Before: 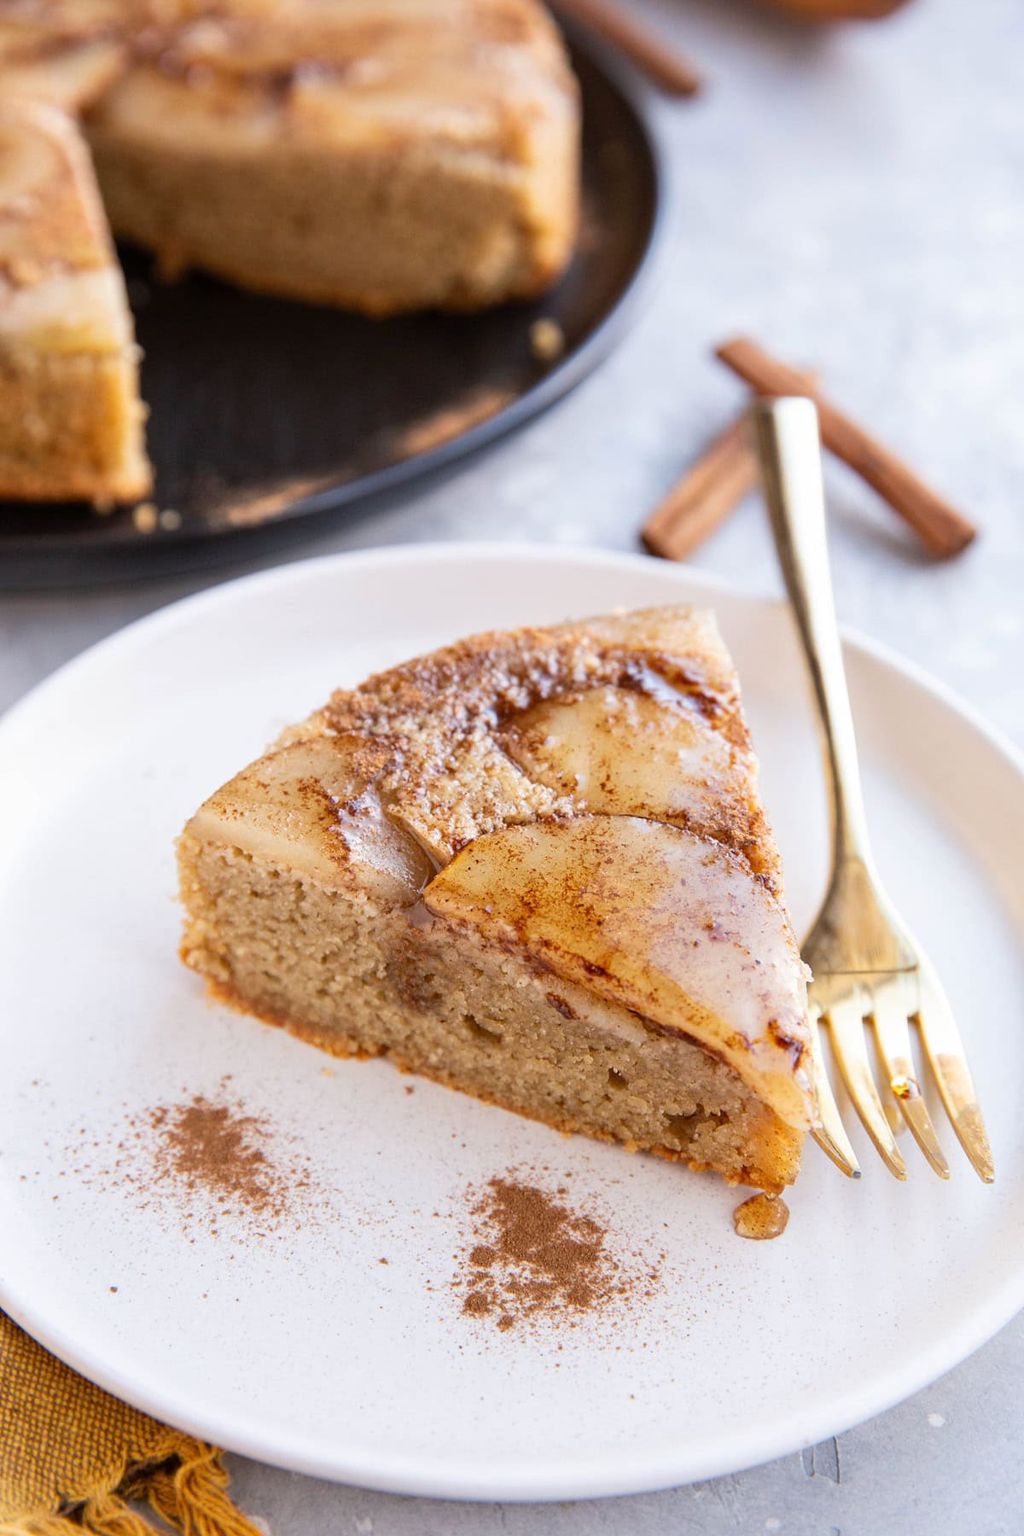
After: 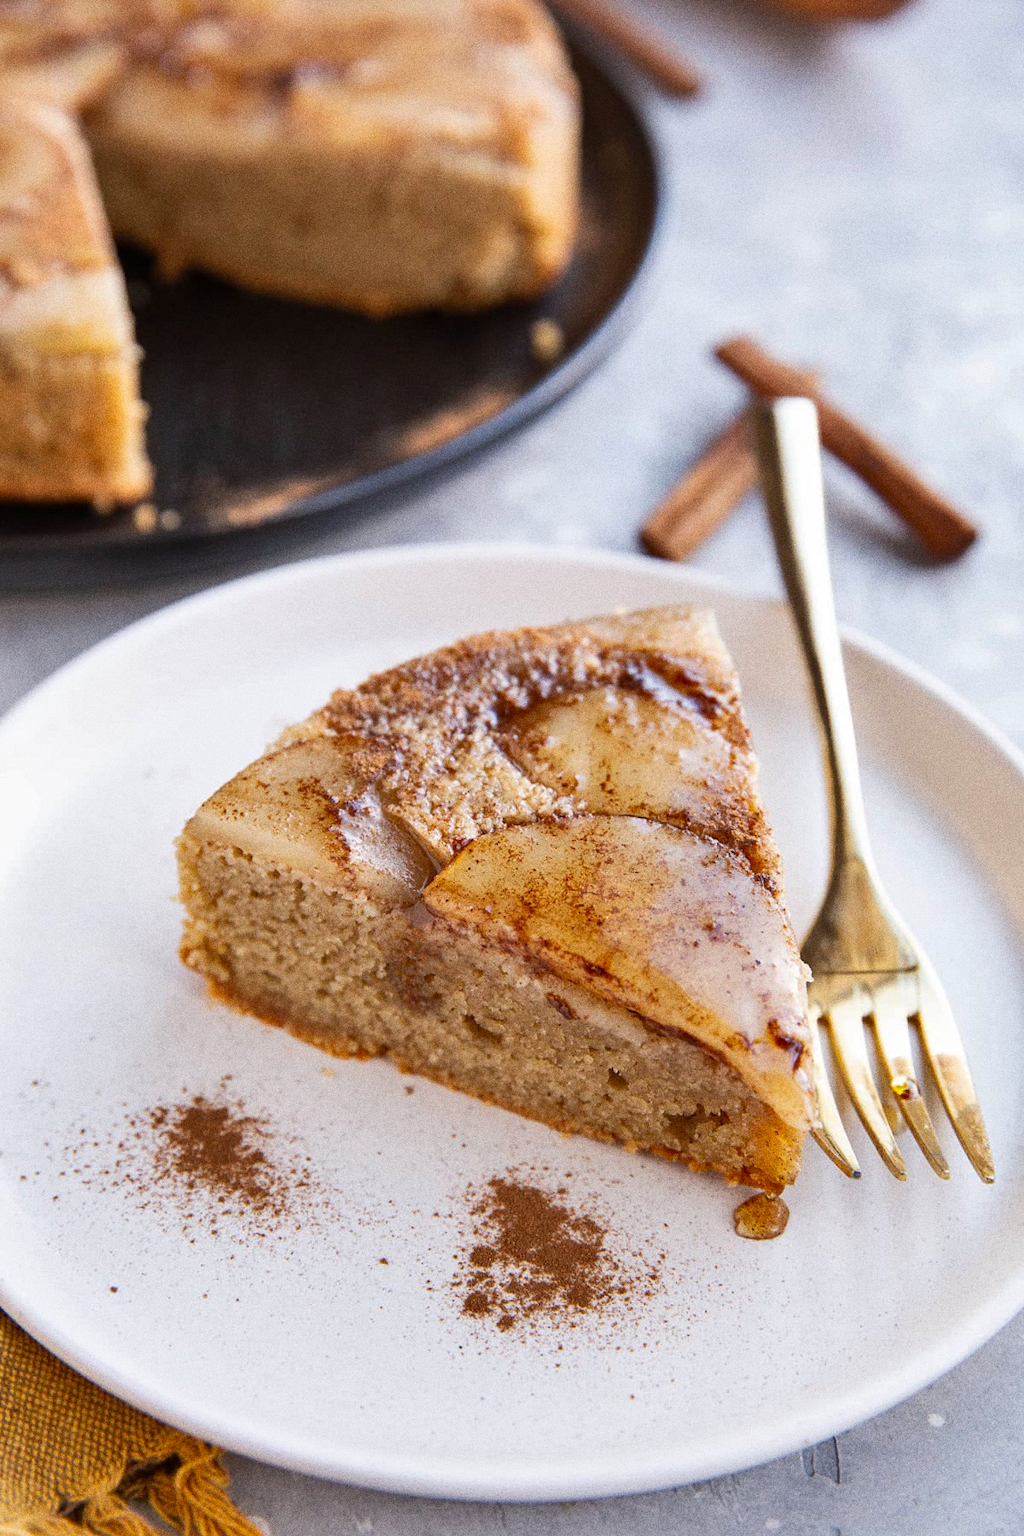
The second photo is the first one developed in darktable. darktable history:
shadows and highlights: radius 133.83, soften with gaussian
grain: coarseness 0.09 ISO, strength 40%
